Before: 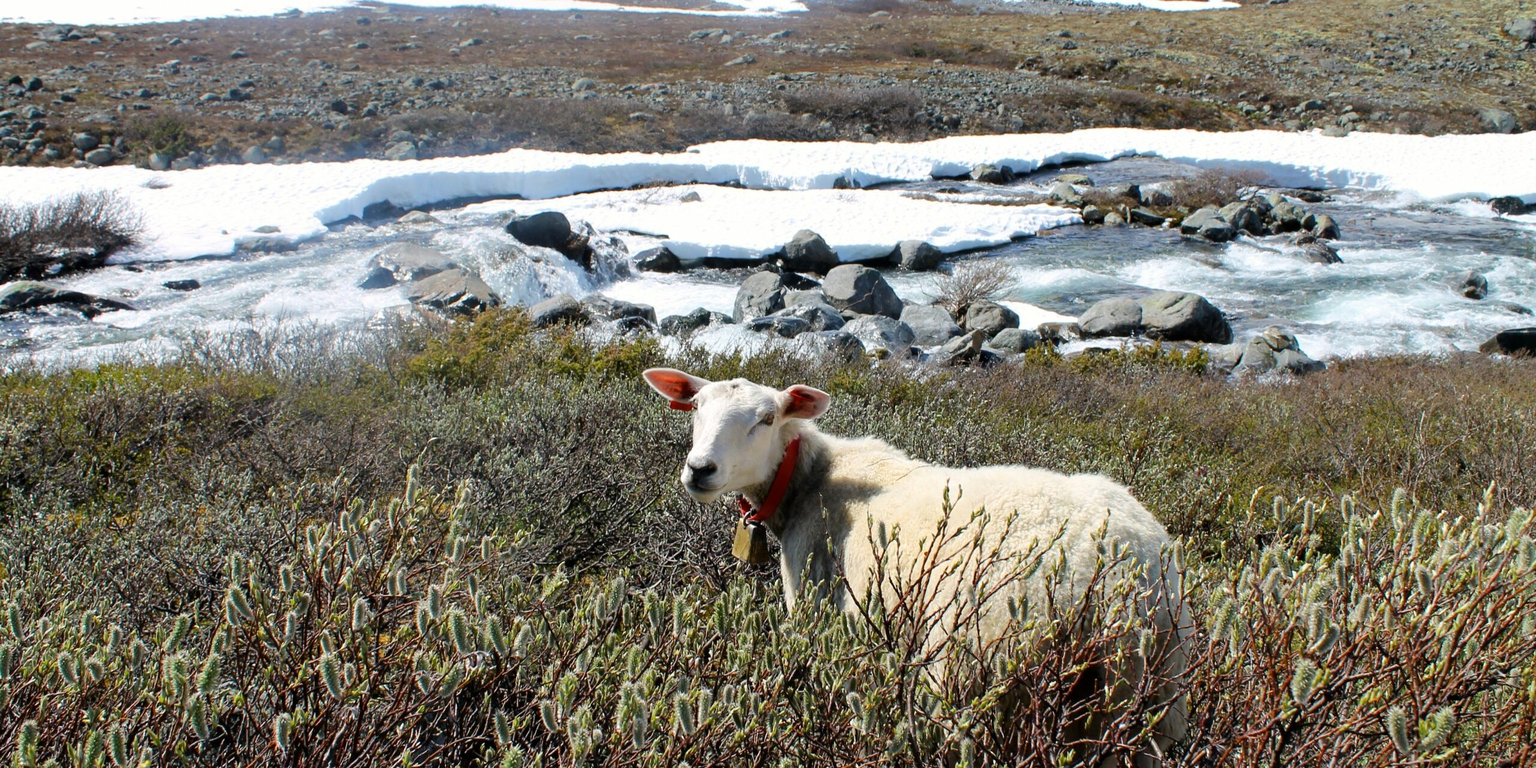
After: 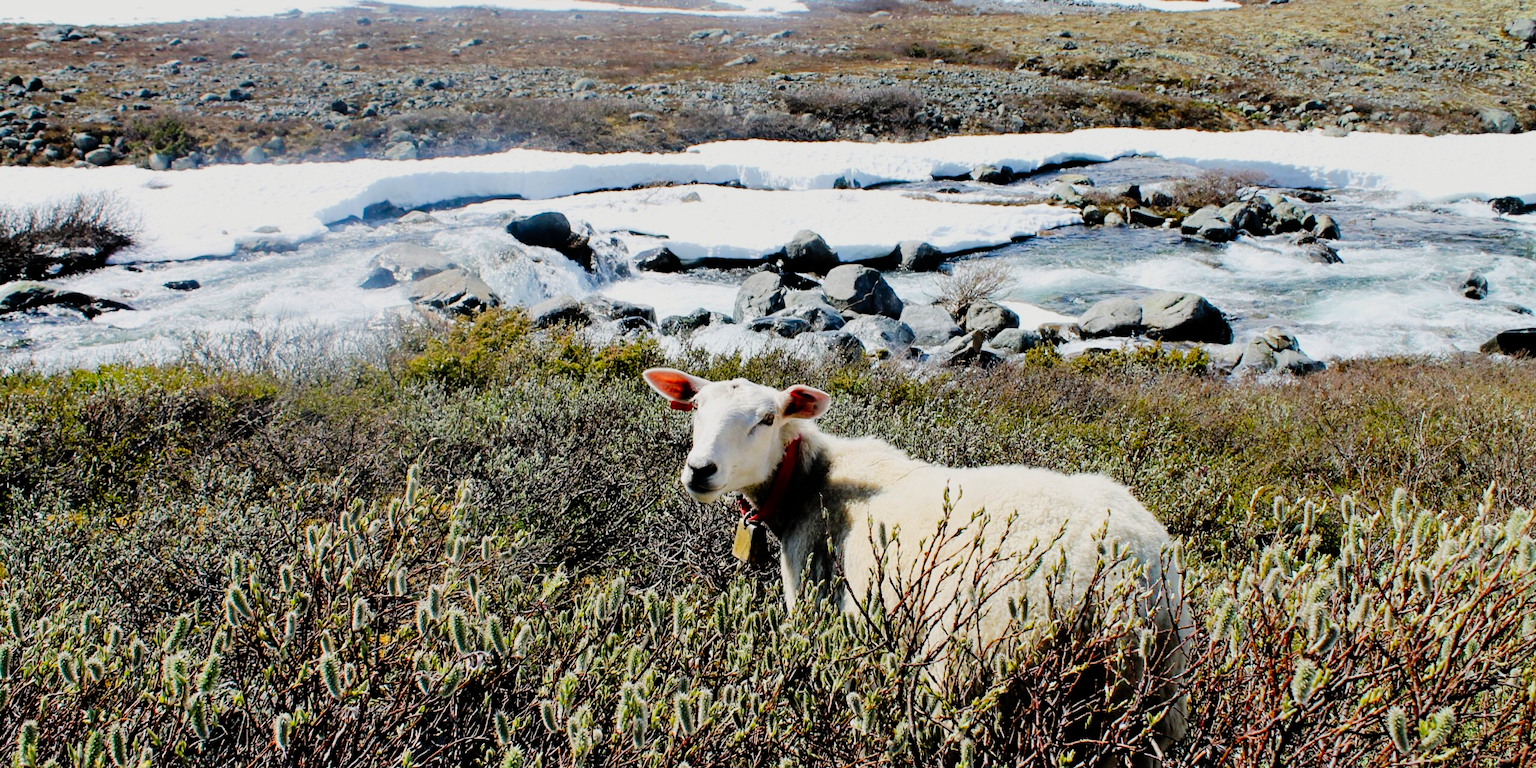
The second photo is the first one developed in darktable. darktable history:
shadows and highlights: shadows 37.27, highlights -28.18, soften with gaussian
filmic rgb: black relative exposure -7.65 EV, white relative exposure 4.56 EV, hardness 3.61
tone curve: curves: ch0 [(0, 0) (0.003, 0) (0.011, 0.002) (0.025, 0.004) (0.044, 0.007) (0.069, 0.015) (0.1, 0.025) (0.136, 0.04) (0.177, 0.09) (0.224, 0.152) (0.277, 0.239) (0.335, 0.335) (0.399, 0.43) (0.468, 0.524) (0.543, 0.621) (0.623, 0.712) (0.709, 0.792) (0.801, 0.871) (0.898, 0.951) (1, 1)], preserve colors none
